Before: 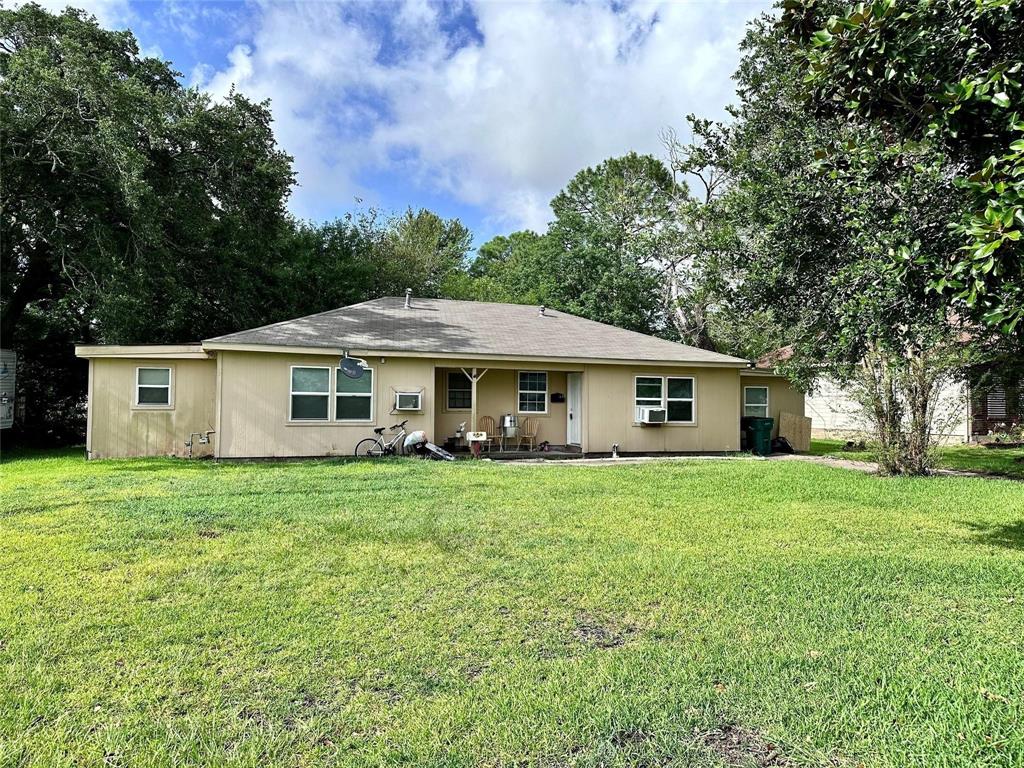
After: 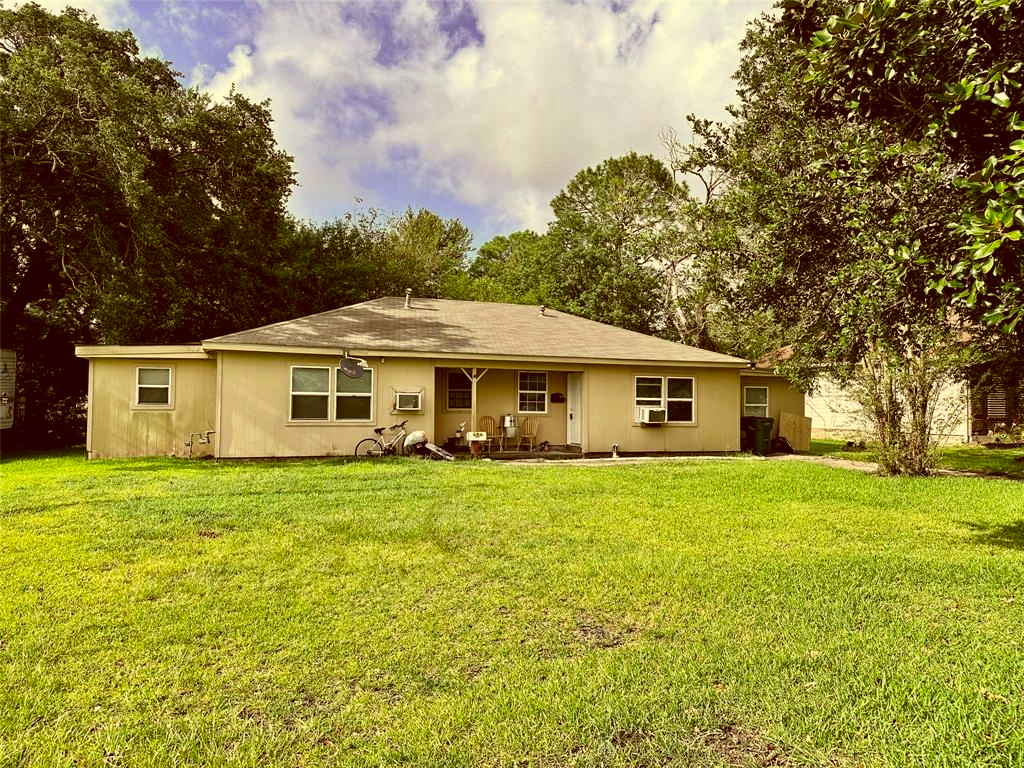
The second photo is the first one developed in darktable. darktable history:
color correction: highlights a* 1.12, highlights b* 24.26, shadows a* 15.58, shadows b* 24.26
